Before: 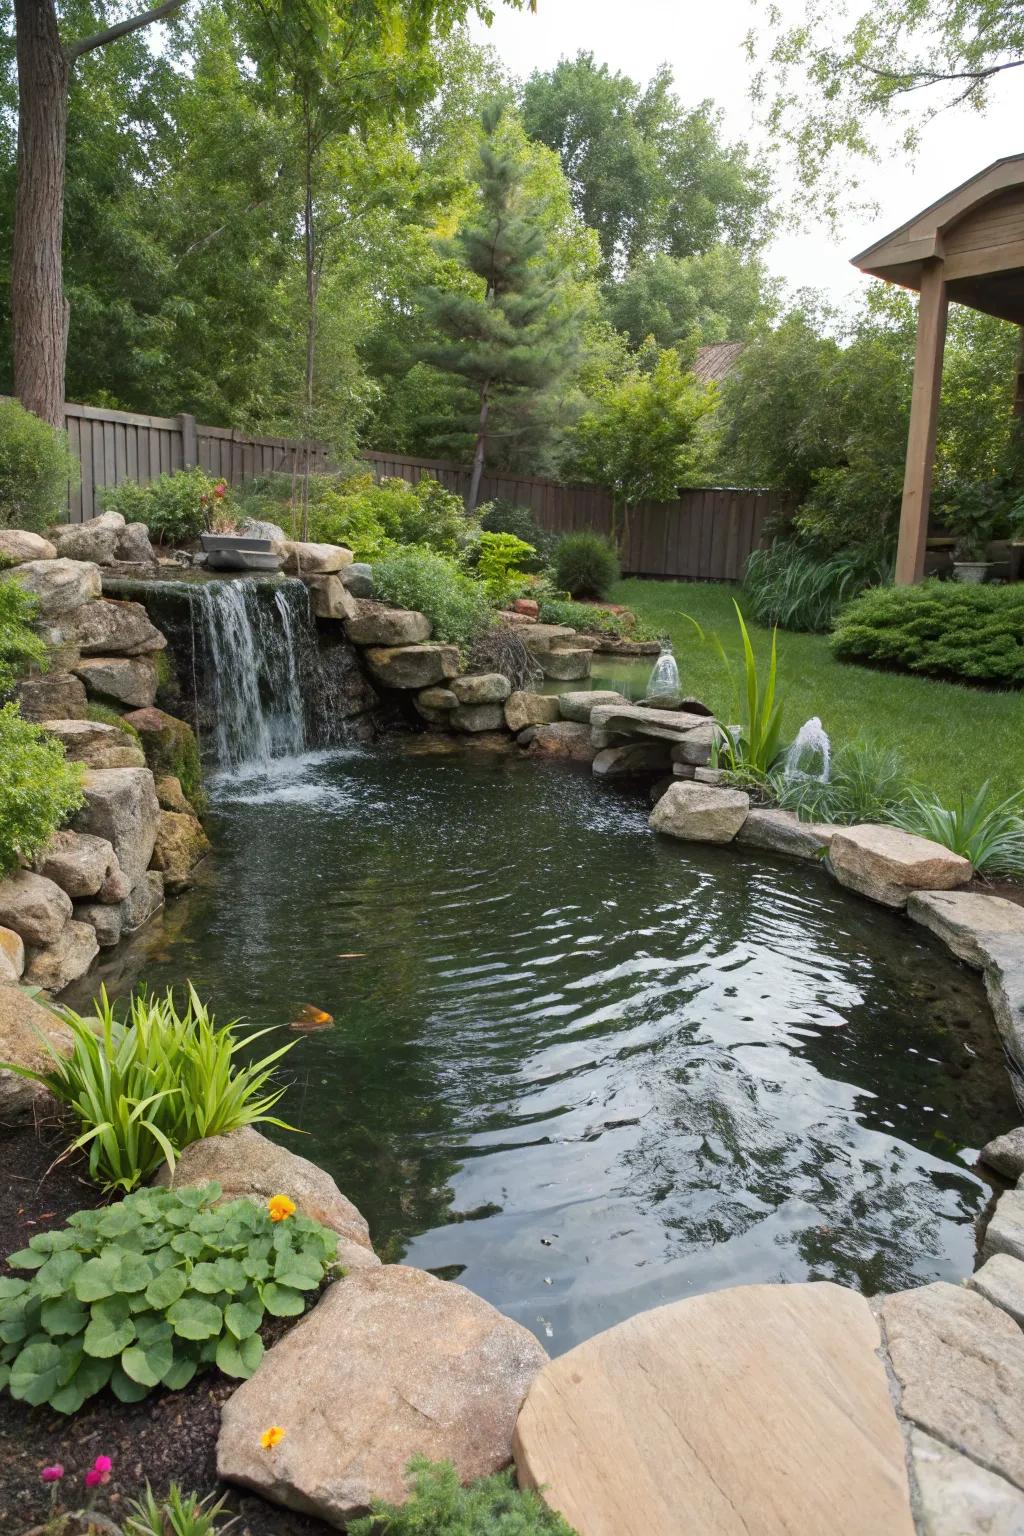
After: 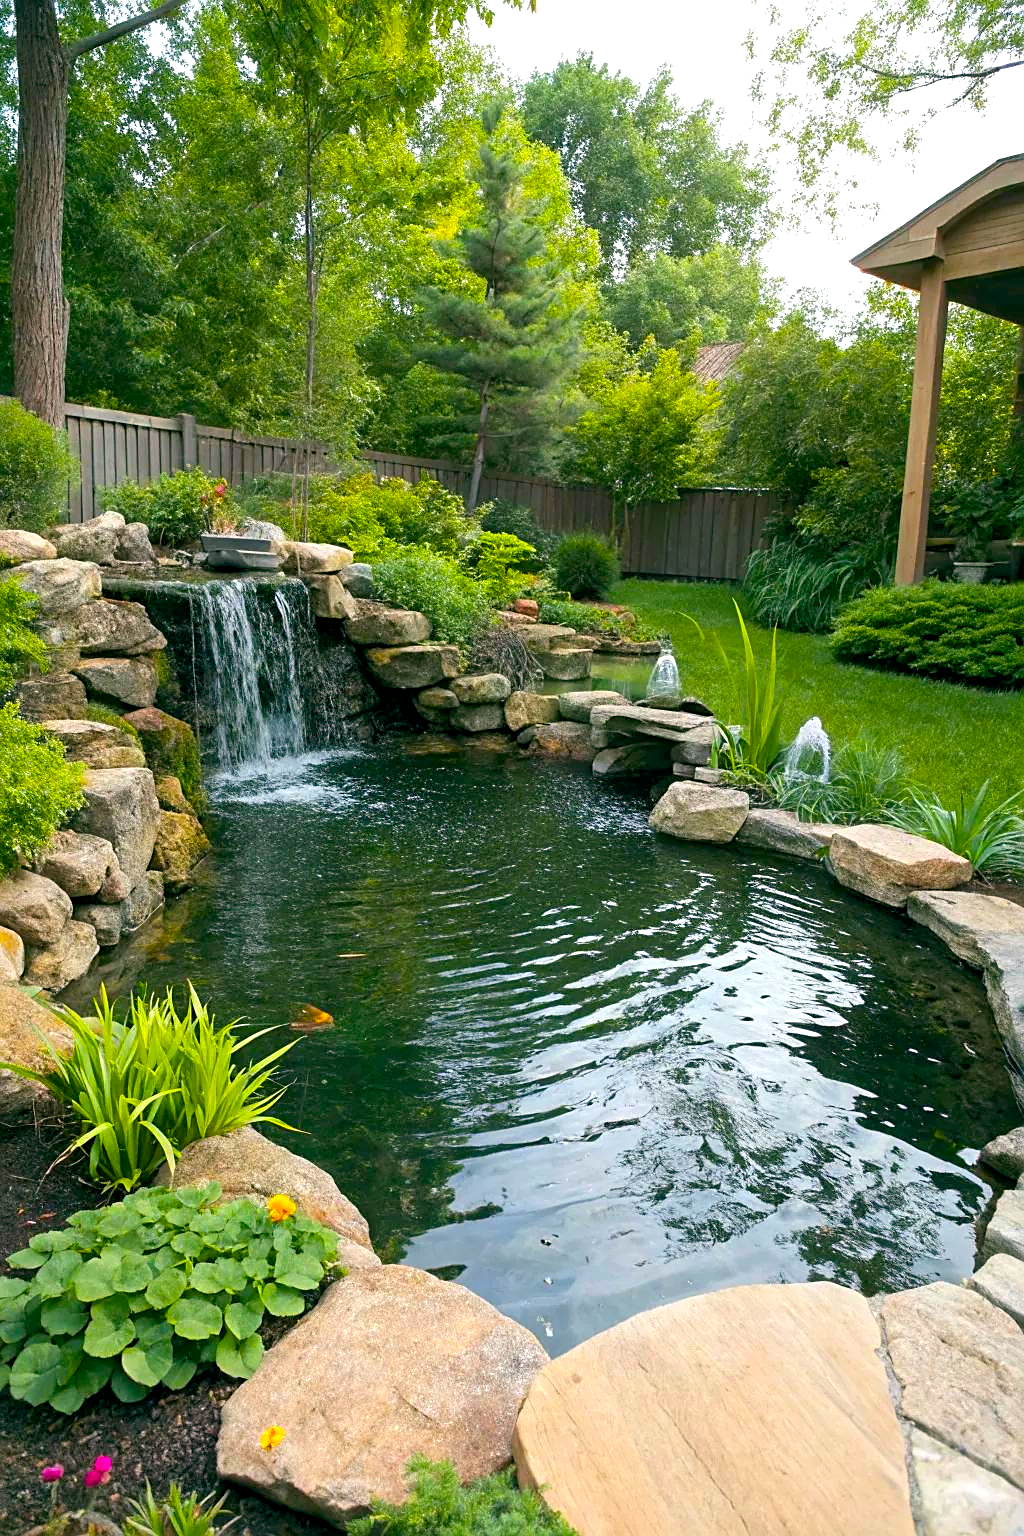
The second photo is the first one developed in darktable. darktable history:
exposure: exposure 0.403 EV, compensate exposure bias true, compensate highlight preservation false
color balance rgb: shadows lift › luminance -7.938%, shadows lift › chroma 2.323%, shadows lift › hue 165.7°, global offset › luminance -0.343%, global offset › chroma 0.113%, global offset › hue 162.5°, linear chroma grading › shadows -9.554%, linear chroma grading › global chroma 19.705%, perceptual saturation grading › global saturation 25.798%
sharpen: on, module defaults
